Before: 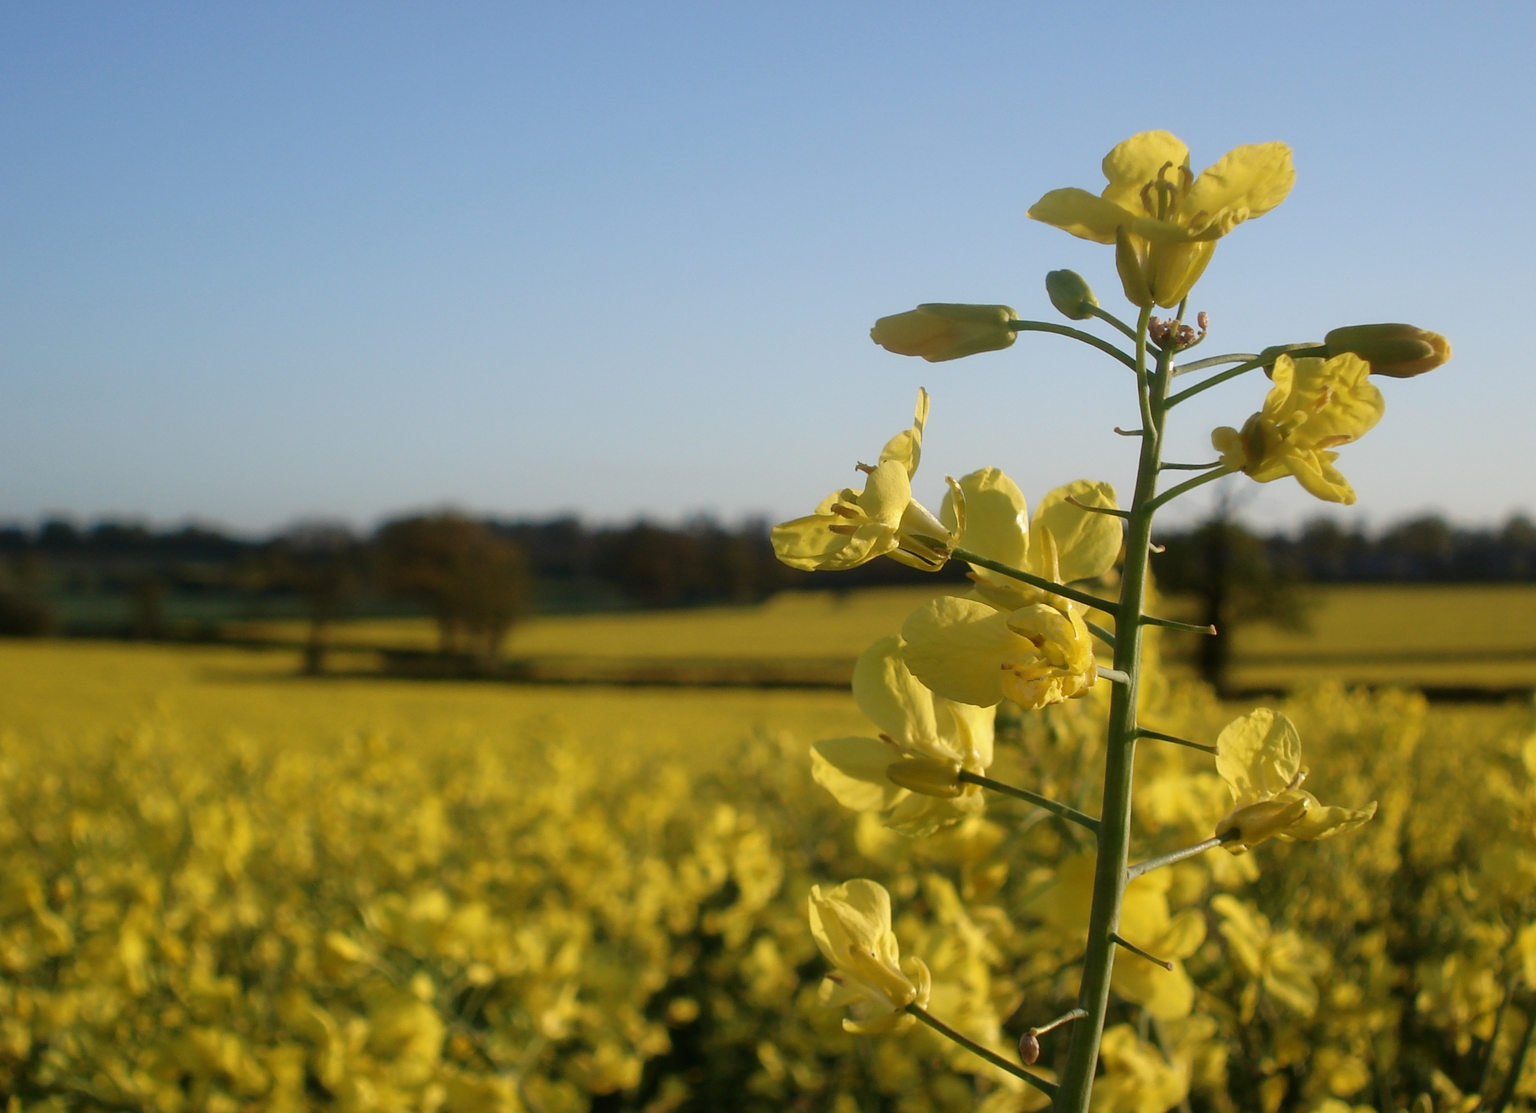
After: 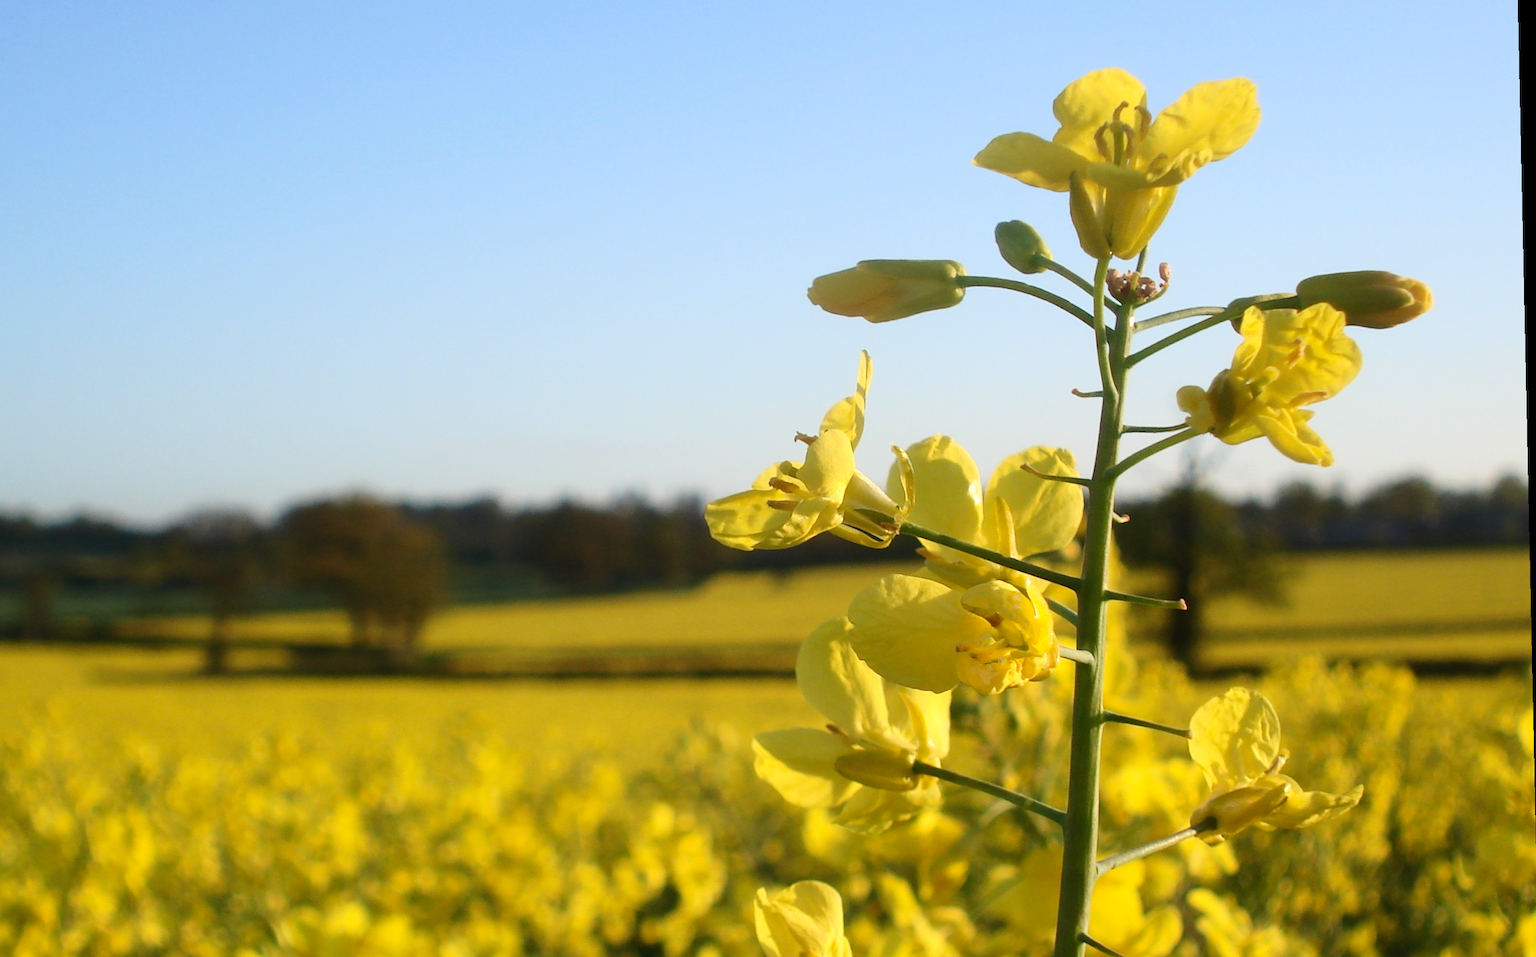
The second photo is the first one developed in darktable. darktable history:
rotate and perspective: rotation -1.24°, automatic cropping off
contrast brightness saturation: contrast 0.2, brightness 0.16, saturation 0.22
crop: left 8.155%, top 6.611%, bottom 15.385%
exposure: exposure 0.128 EV, compensate highlight preservation false
